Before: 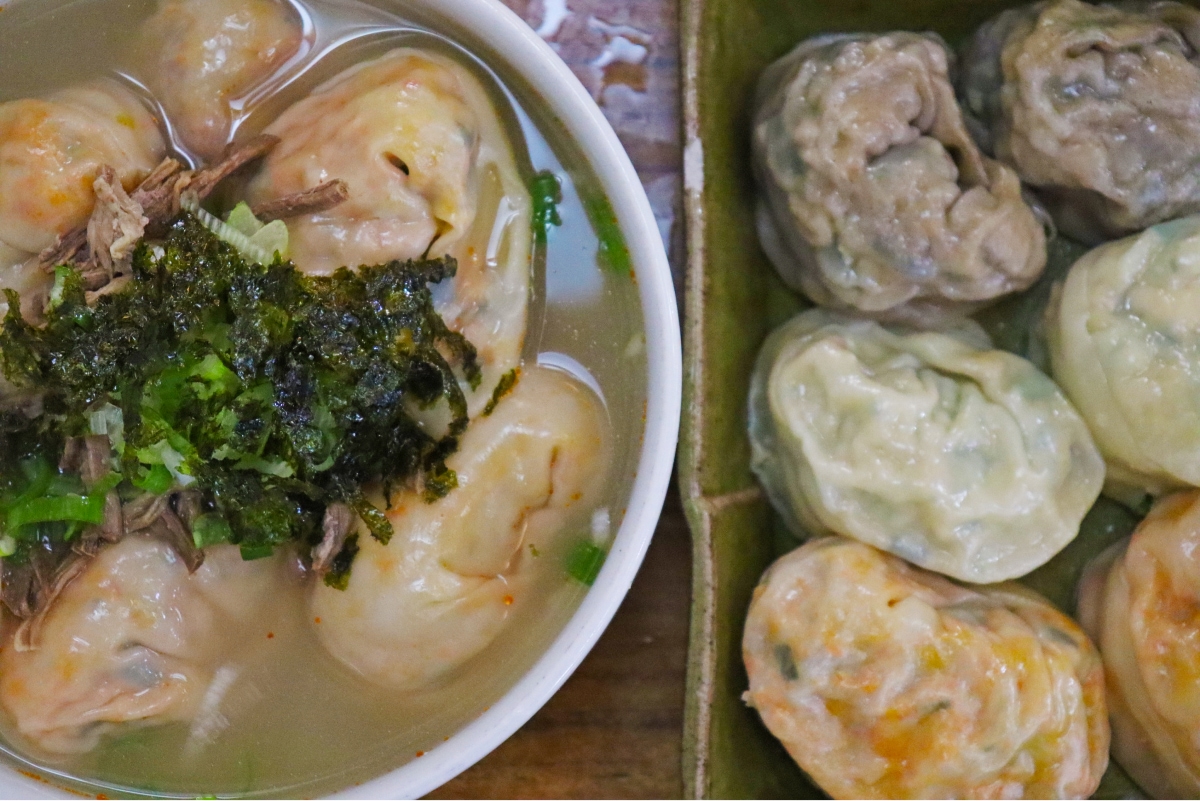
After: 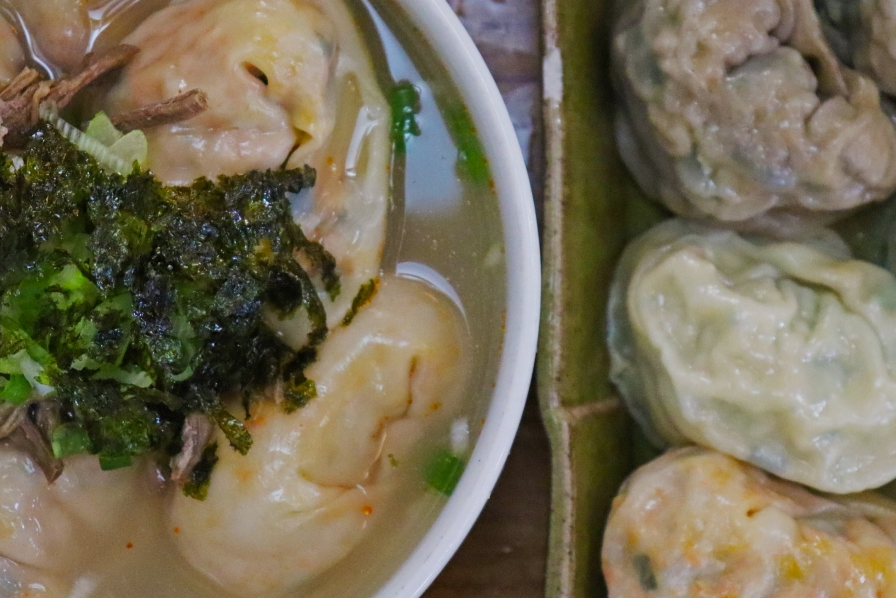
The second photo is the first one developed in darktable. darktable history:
rotate and perspective: crop left 0, crop top 0
exposure: exposure -0.293 EV, compensate highlight preservation false
crop and rotate: left 11.831%, top 11.346%, right 13.429%, bottom 13.899%
